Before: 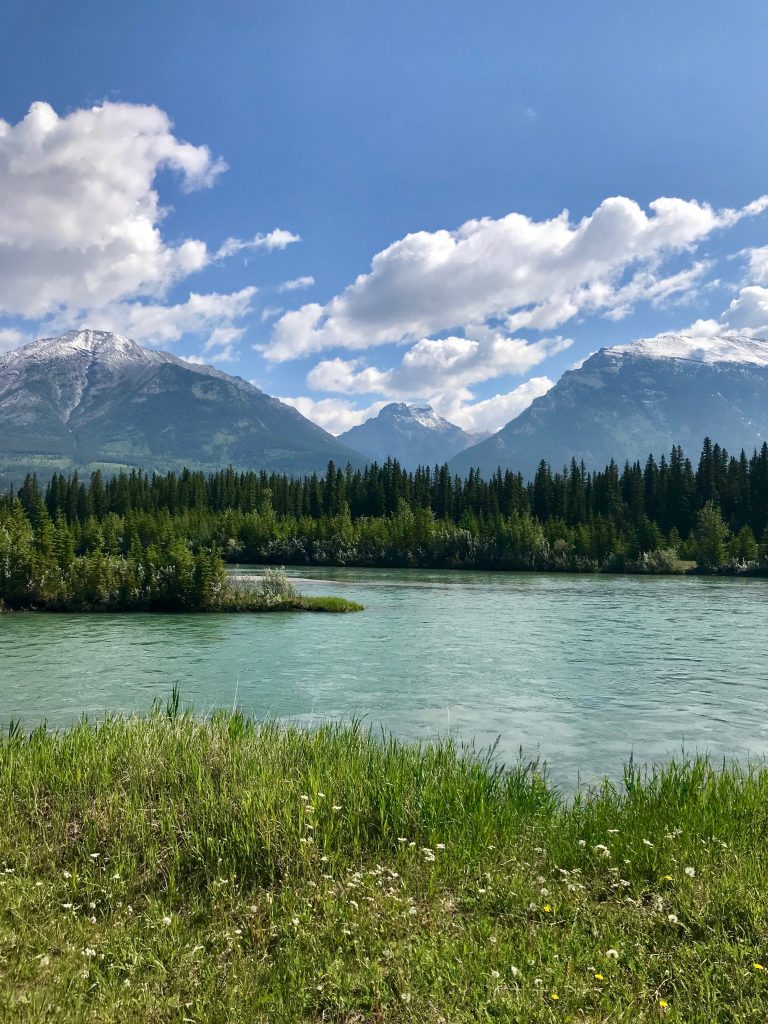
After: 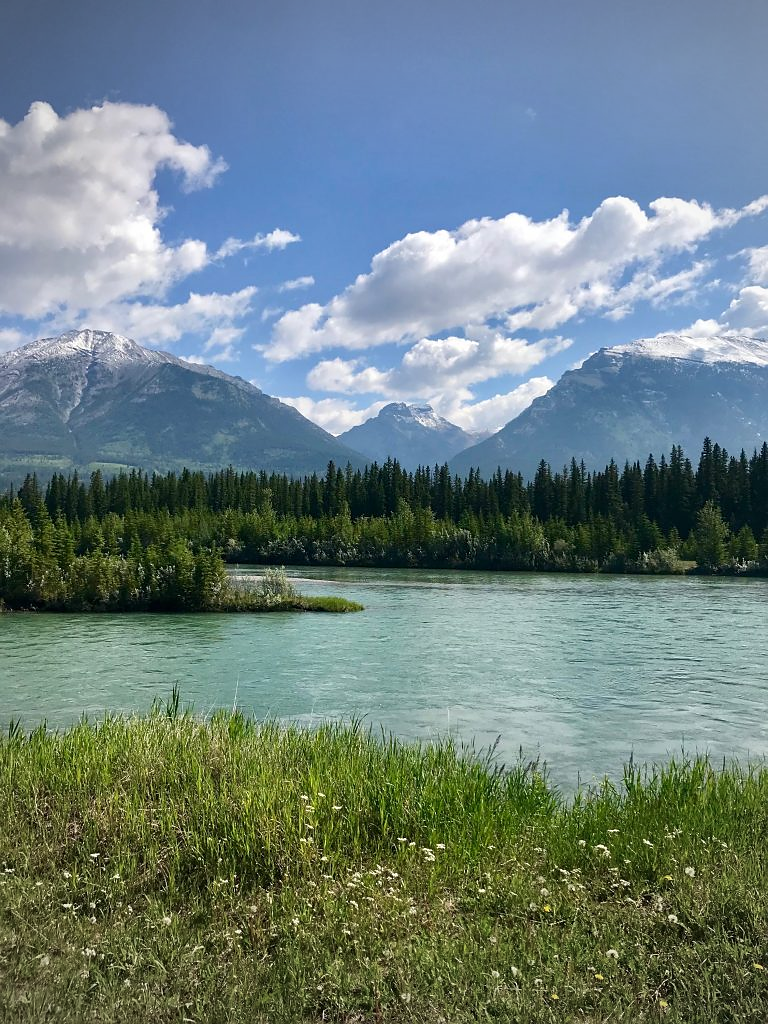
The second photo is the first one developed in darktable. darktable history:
sharpen: radius 1.017, threshold 0.855
vignetting: fall-off start 84.5%, fall-off radius 79.71%, center (0, 0.004), width/height ratio 1.215
